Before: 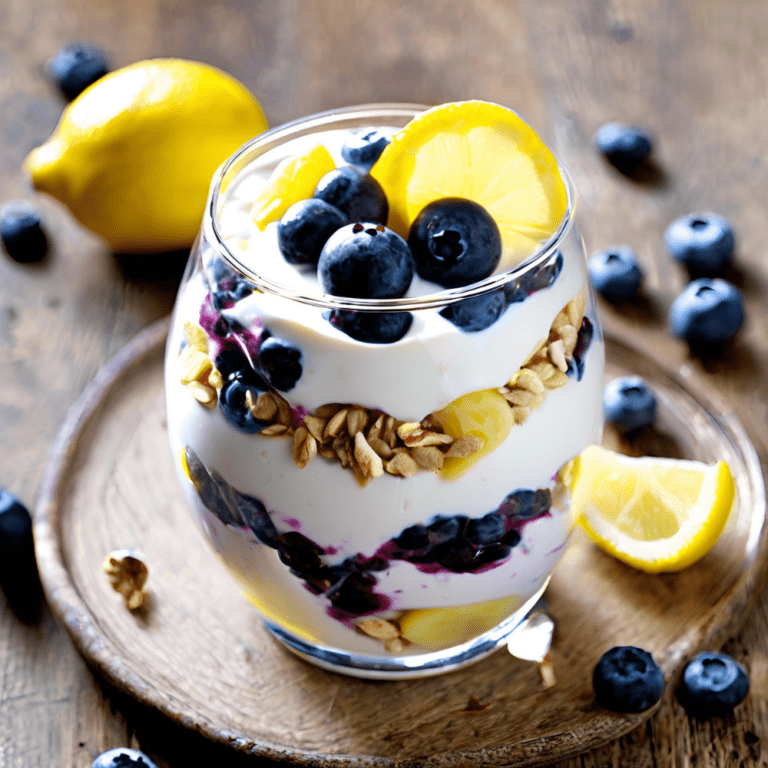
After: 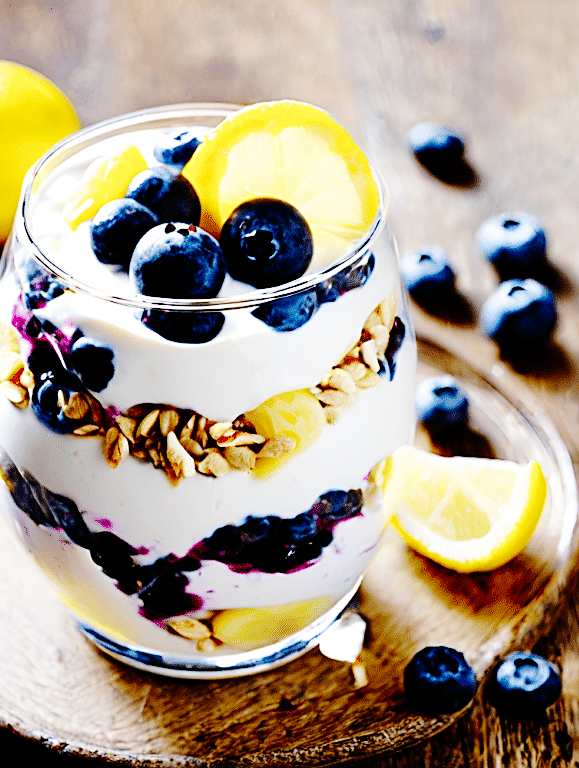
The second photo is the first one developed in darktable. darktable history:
crop and rotate: left 24.6%
base curve: curves: ch0 [(0, 0) (0.036, 0.01) (0.123, 0.254) (0.258, 0.504) (0.507, 0.748) (1, 1)], preserve colors none
sharpen: on, module defaults
